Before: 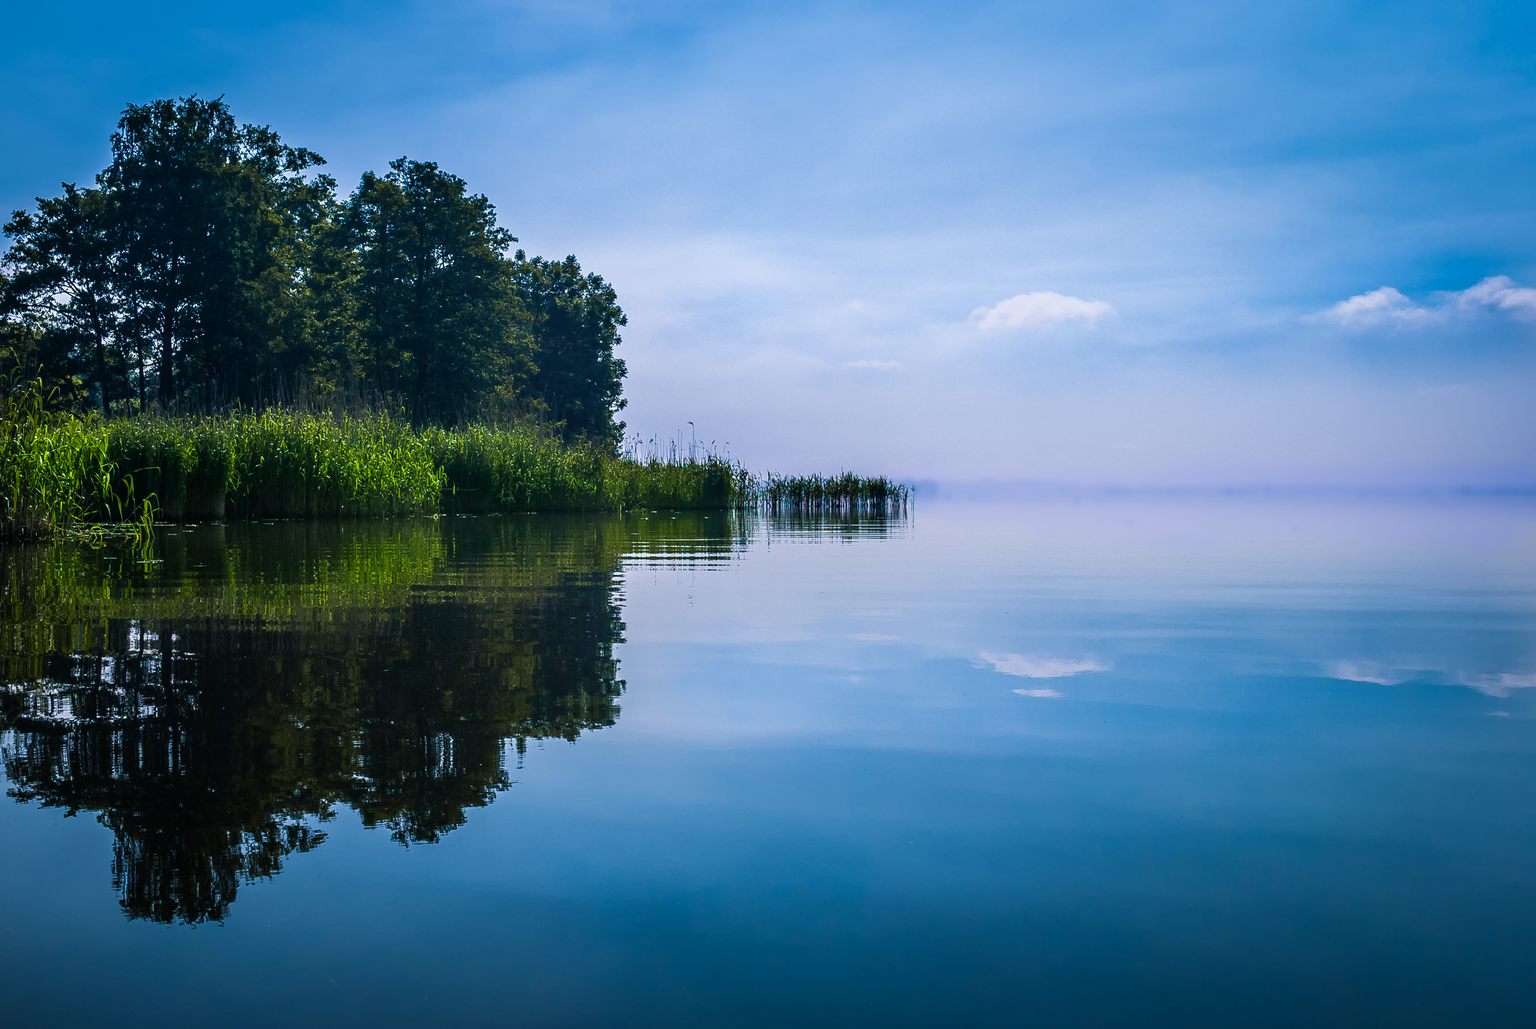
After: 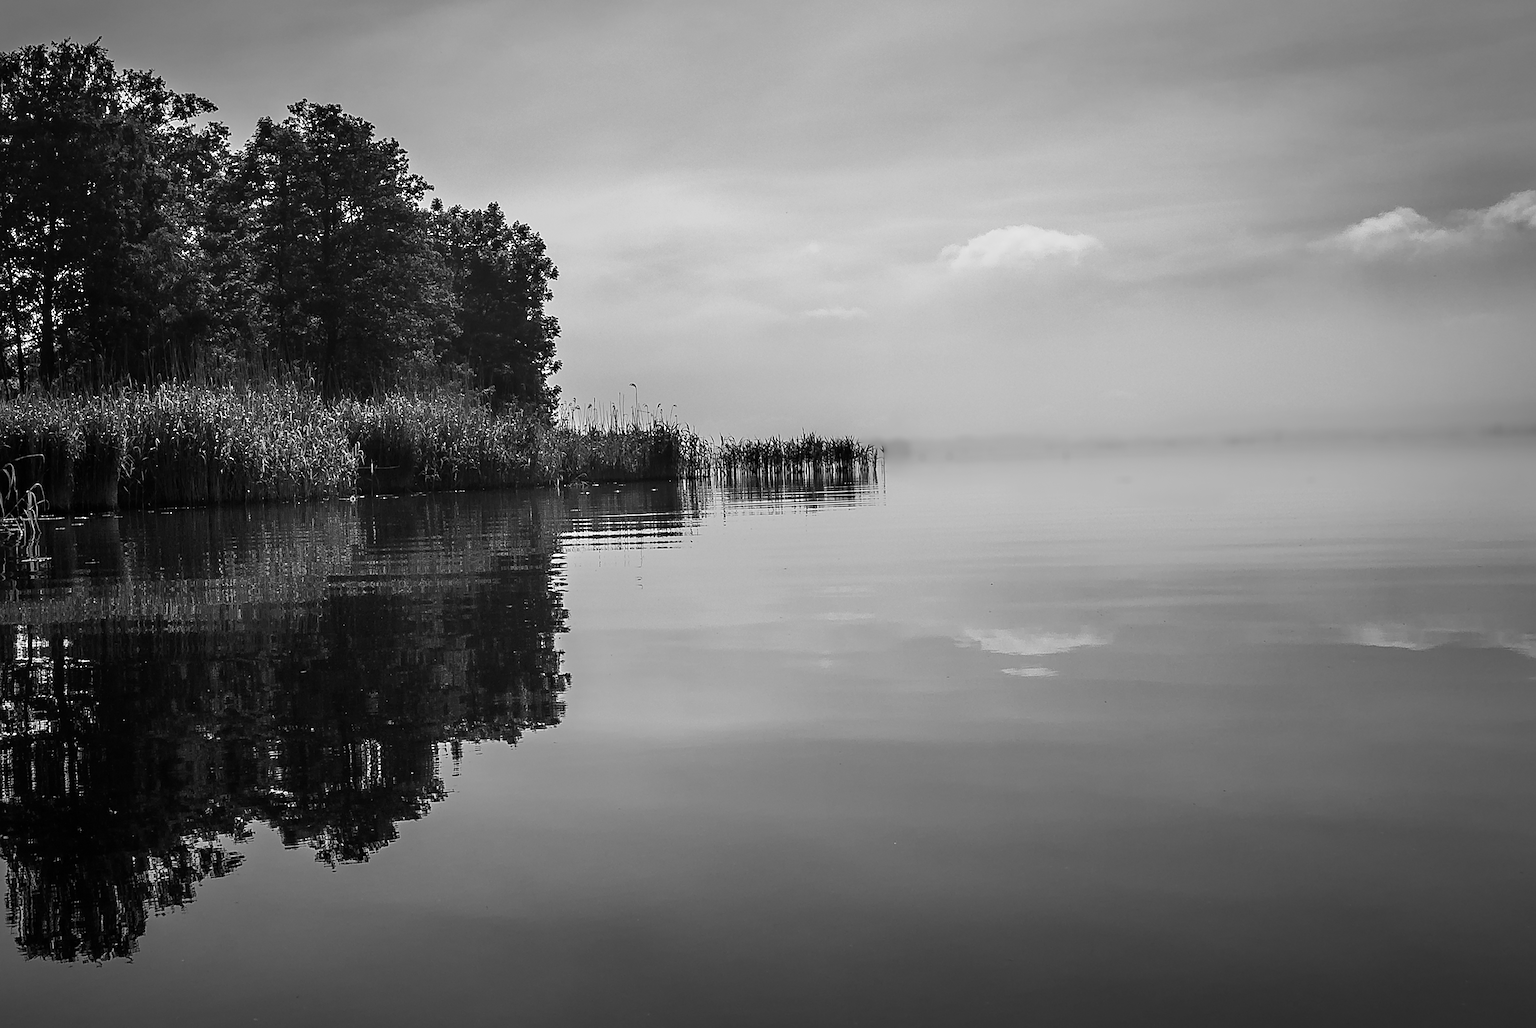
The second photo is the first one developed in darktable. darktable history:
crop and rotate: angle 1.96°, left 5.673%, top 5.673%
sharpen: on, module defaults
monochrome: size 1
exposure: black level correction 0.001, compensate highlight preservation false
